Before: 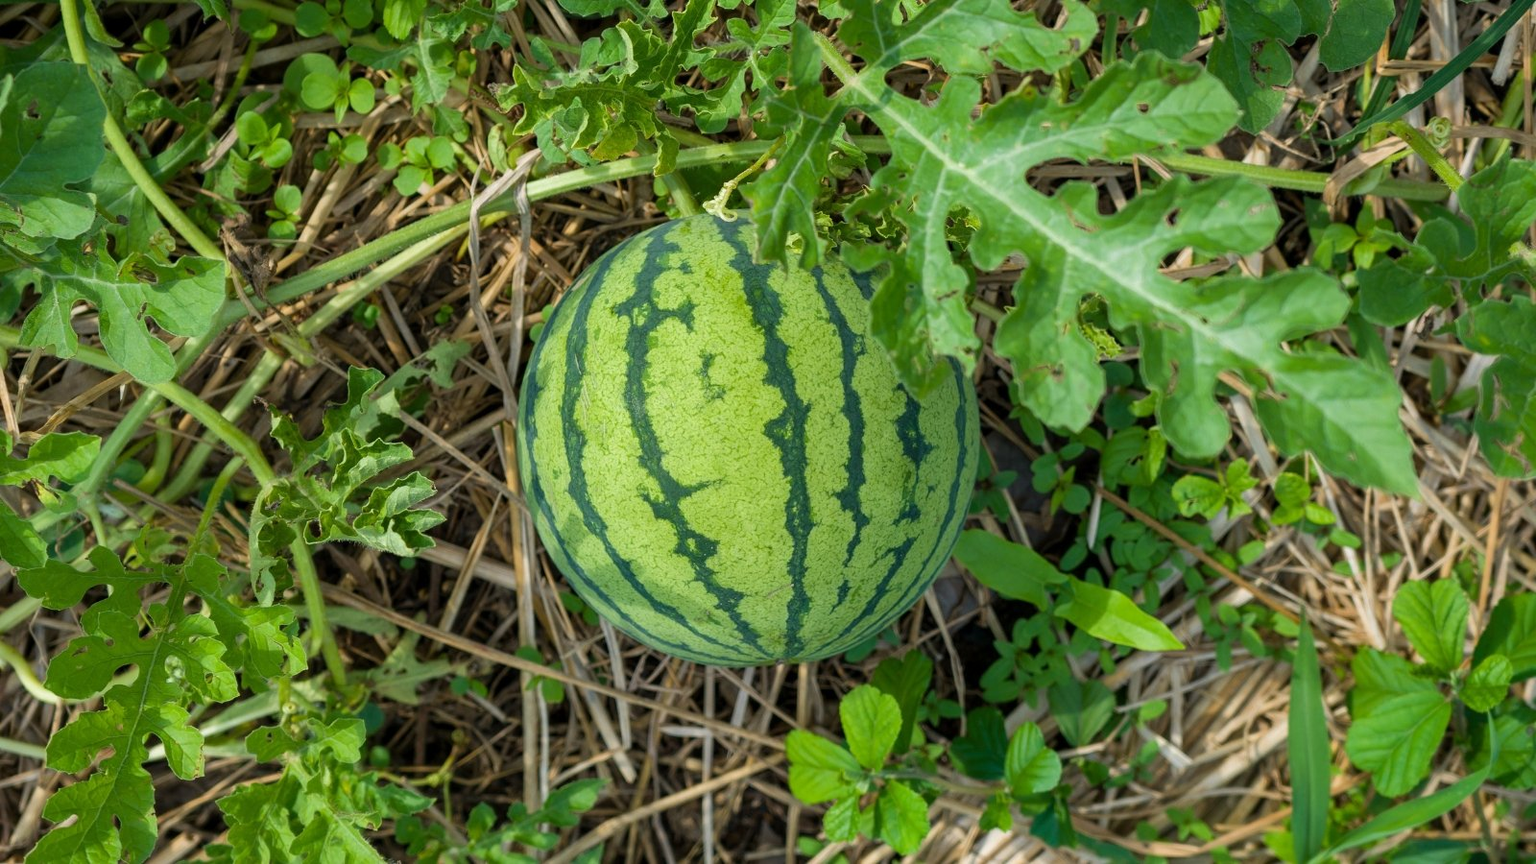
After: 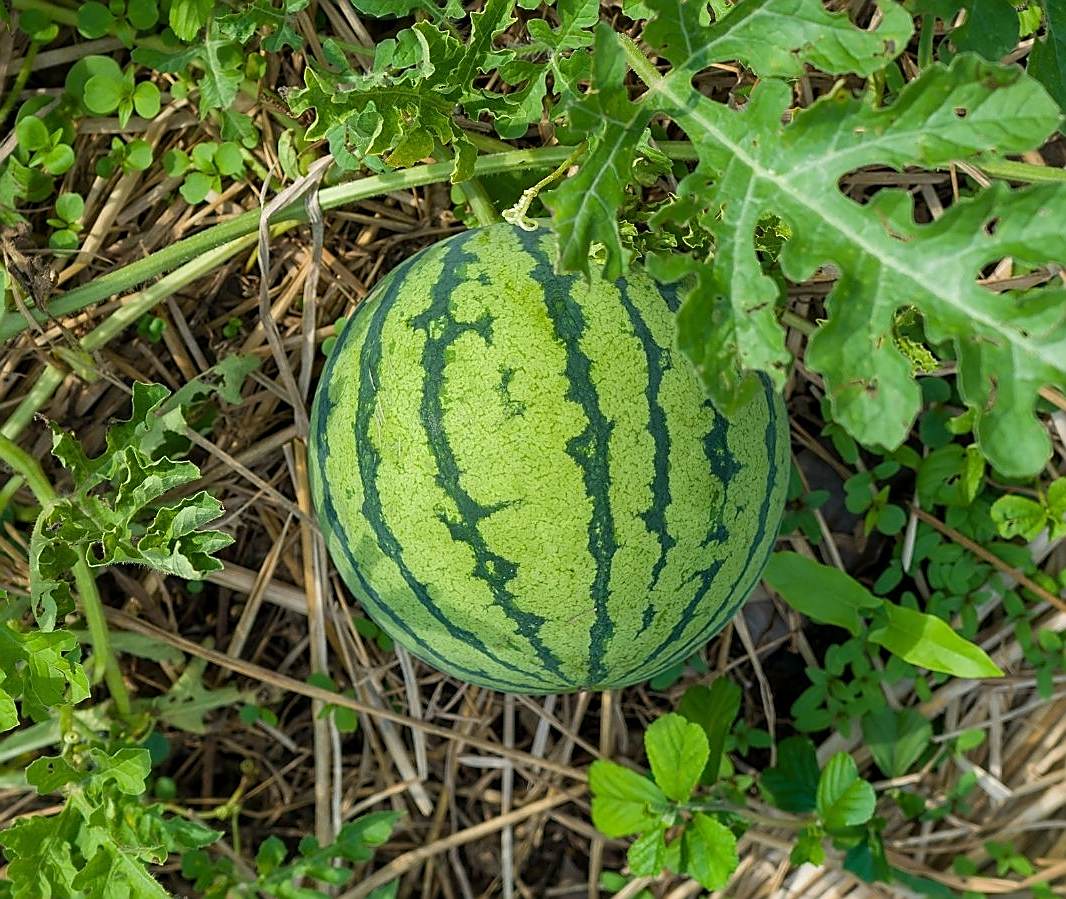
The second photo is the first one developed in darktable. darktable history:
sharpen: radius 1.39, amount 1.24, threshold 0.621
crop and rotate: left 14.418%, right 18.915%
